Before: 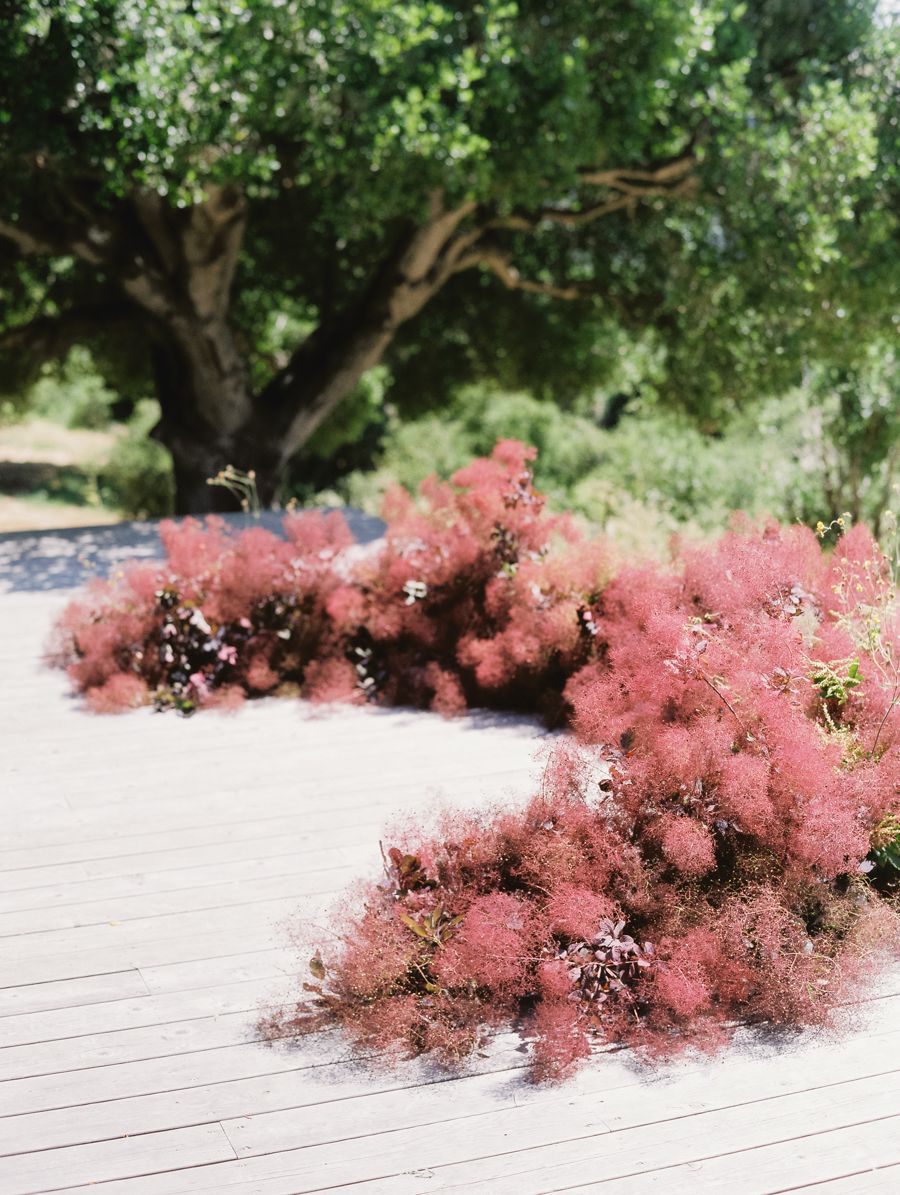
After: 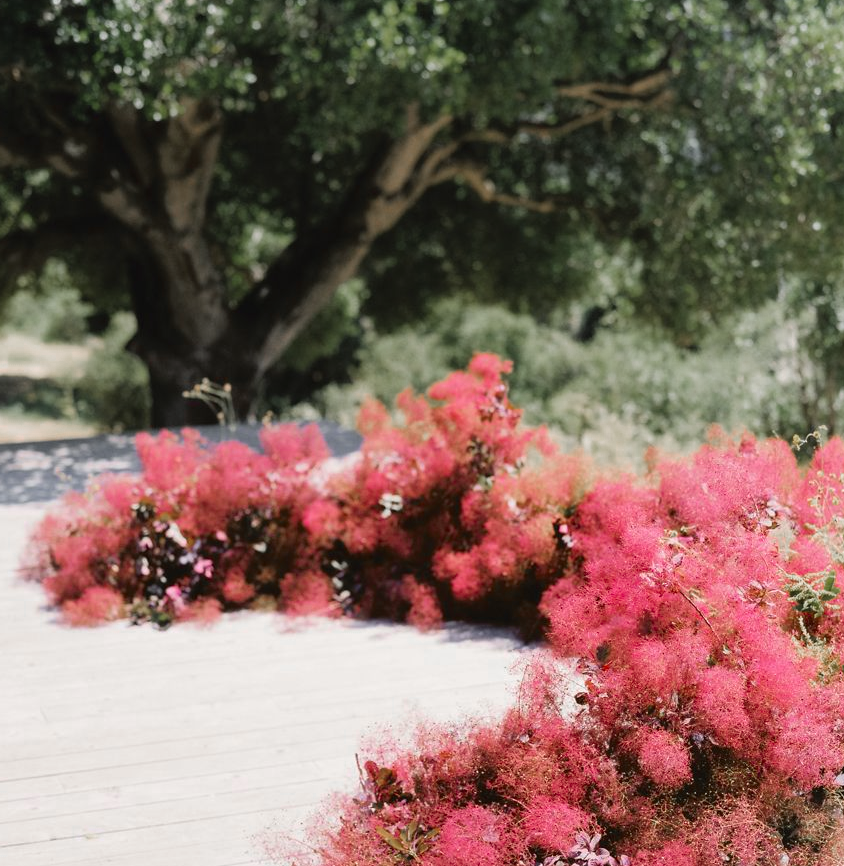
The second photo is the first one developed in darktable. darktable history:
crop: left 2.737%, top 7.287%, right 3.421%, bottom 20.179%
color zones: curves: ch0 [(0, 0.48) (0.209, 0.398) (0.305, 0.332) (0.429, 0.493) (0.571, 0.5) (0.714, 0.5) (0.857, 0.5) (1, 0.48)]; ch1 [(0, 0.736) (0.143, 0.625) (0.225, 0.371) (0.429, 0.256) (0.571, 0.241) (0.714, 0.213) (0.857, 0.48) (1, 0.736)]; ch2 [(0, 0.448) (0.143, 0.498) (0.286, 0.5) (0.429, 0.5) (0.571, 0.5) (0.714, 0.5) (0.857, 0.5) (1, 0.448)]
